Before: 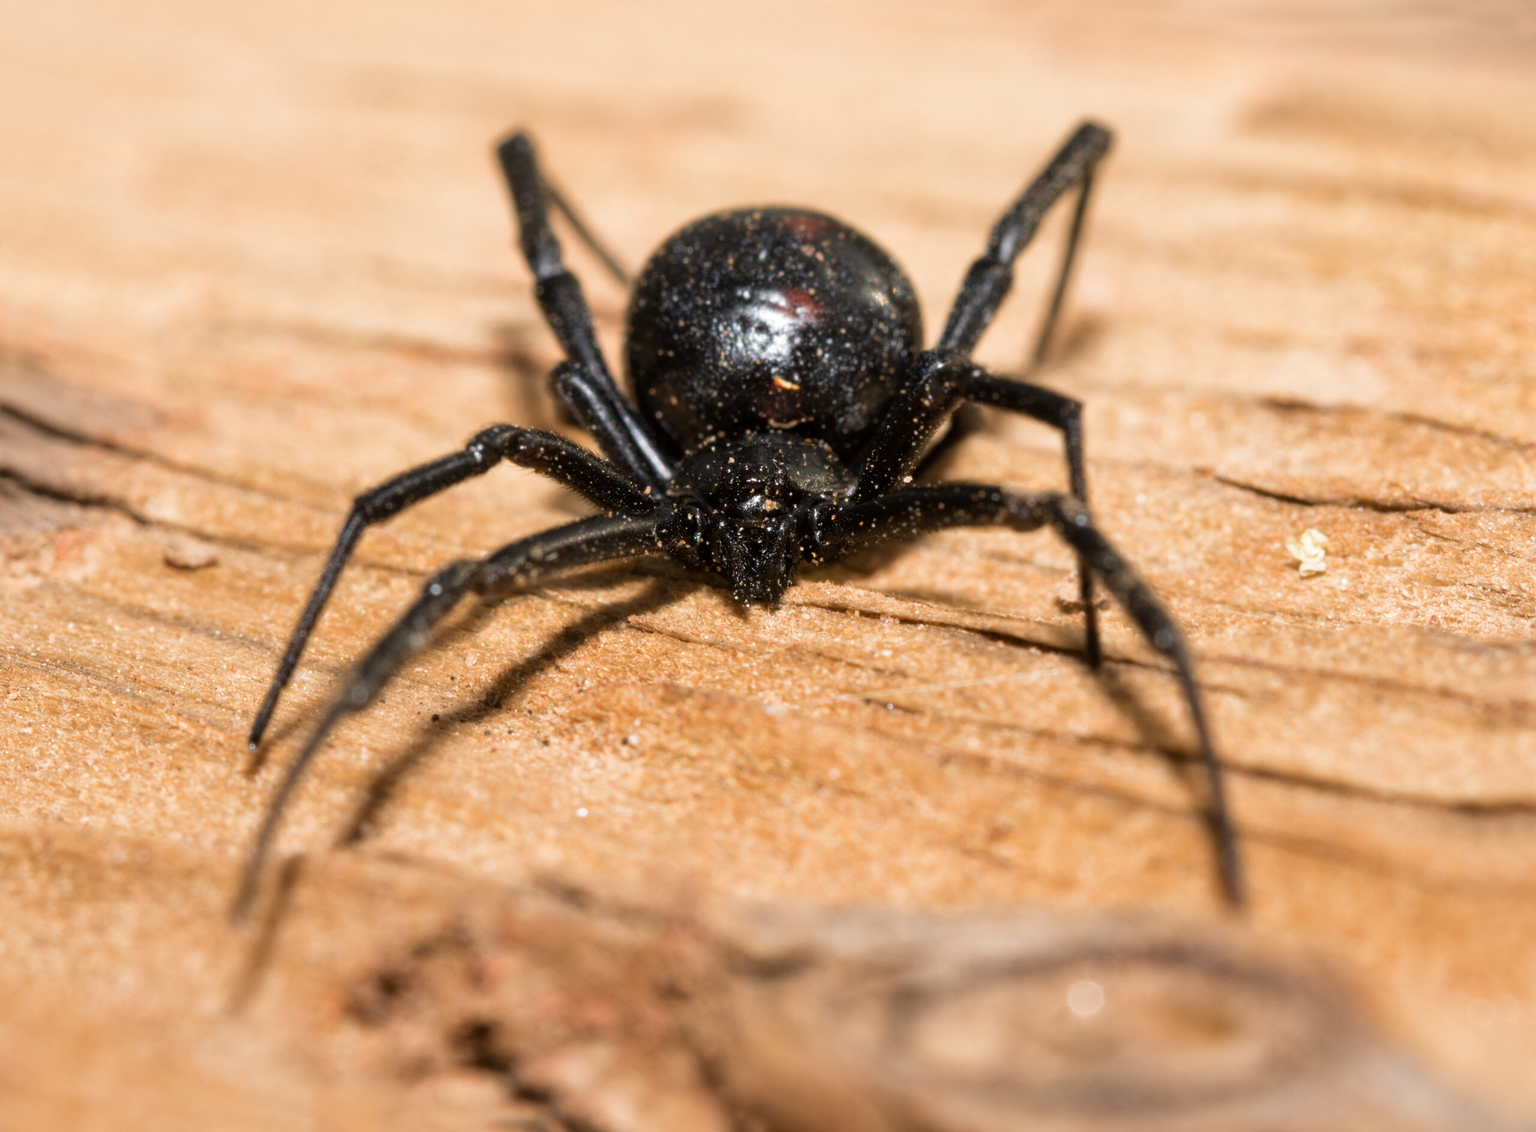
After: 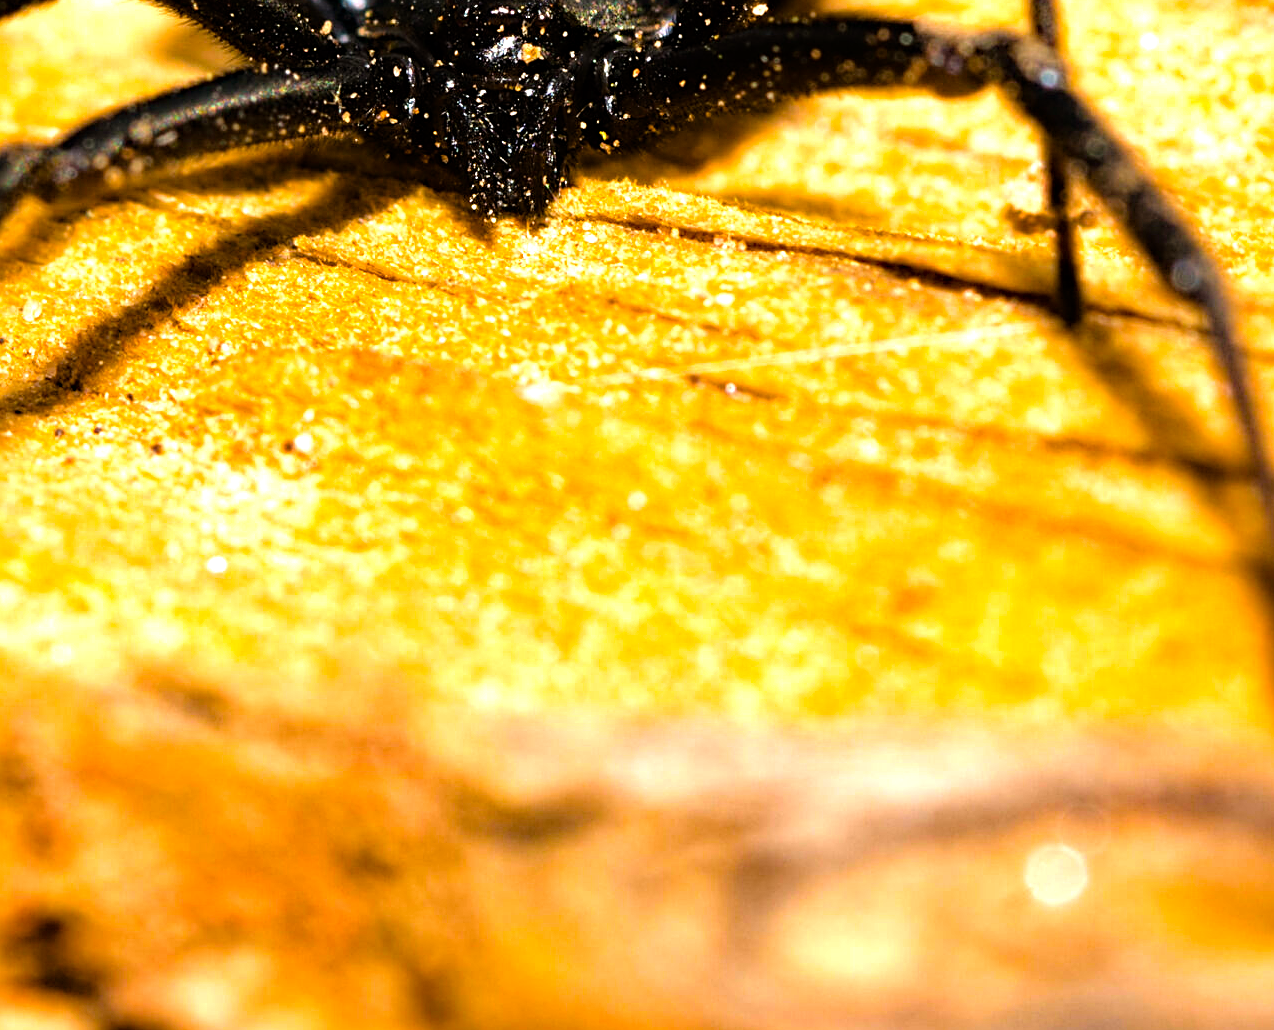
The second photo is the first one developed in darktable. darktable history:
sharpen: on, module defaults
tone equalizer: -8 EV -1.1 EV, -7 EV -0.972 EV, -6 EV -0.897 EV, -5 EV -0.612 EV, -3 EV 0.611 EV, -2 EV 0.861 EV, -1 EV 0.988 EV, +0 EV 1.06 EV, luminance estimator HSV value / RGB max
color balance rgb: power › chroma 0.26%, power › hue 61.53°, perceptual saturation grading › global saturation 19.762%, global vibrance 50.248%
exposure: compensate exposure bias true, compensate highlight preservation false
haze removal: strength 0.304, distance 0.256, compatibility mode true, adaptive false
crop: left 29.416%, top 41.886%, right 20.796%, bottom 3.498%
